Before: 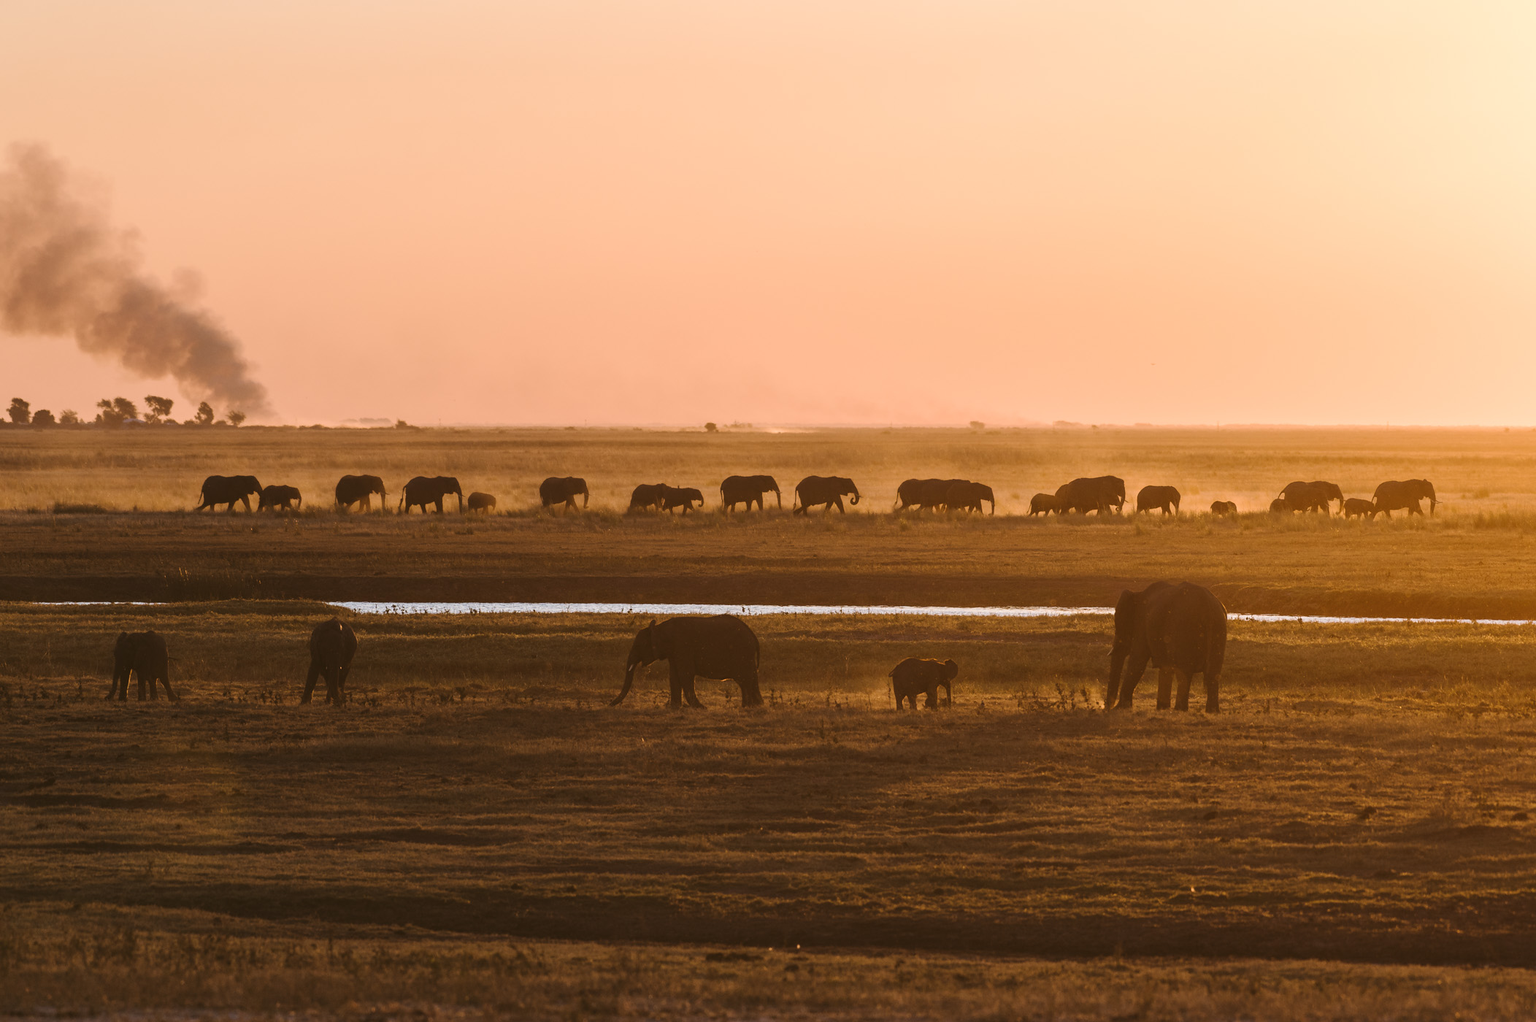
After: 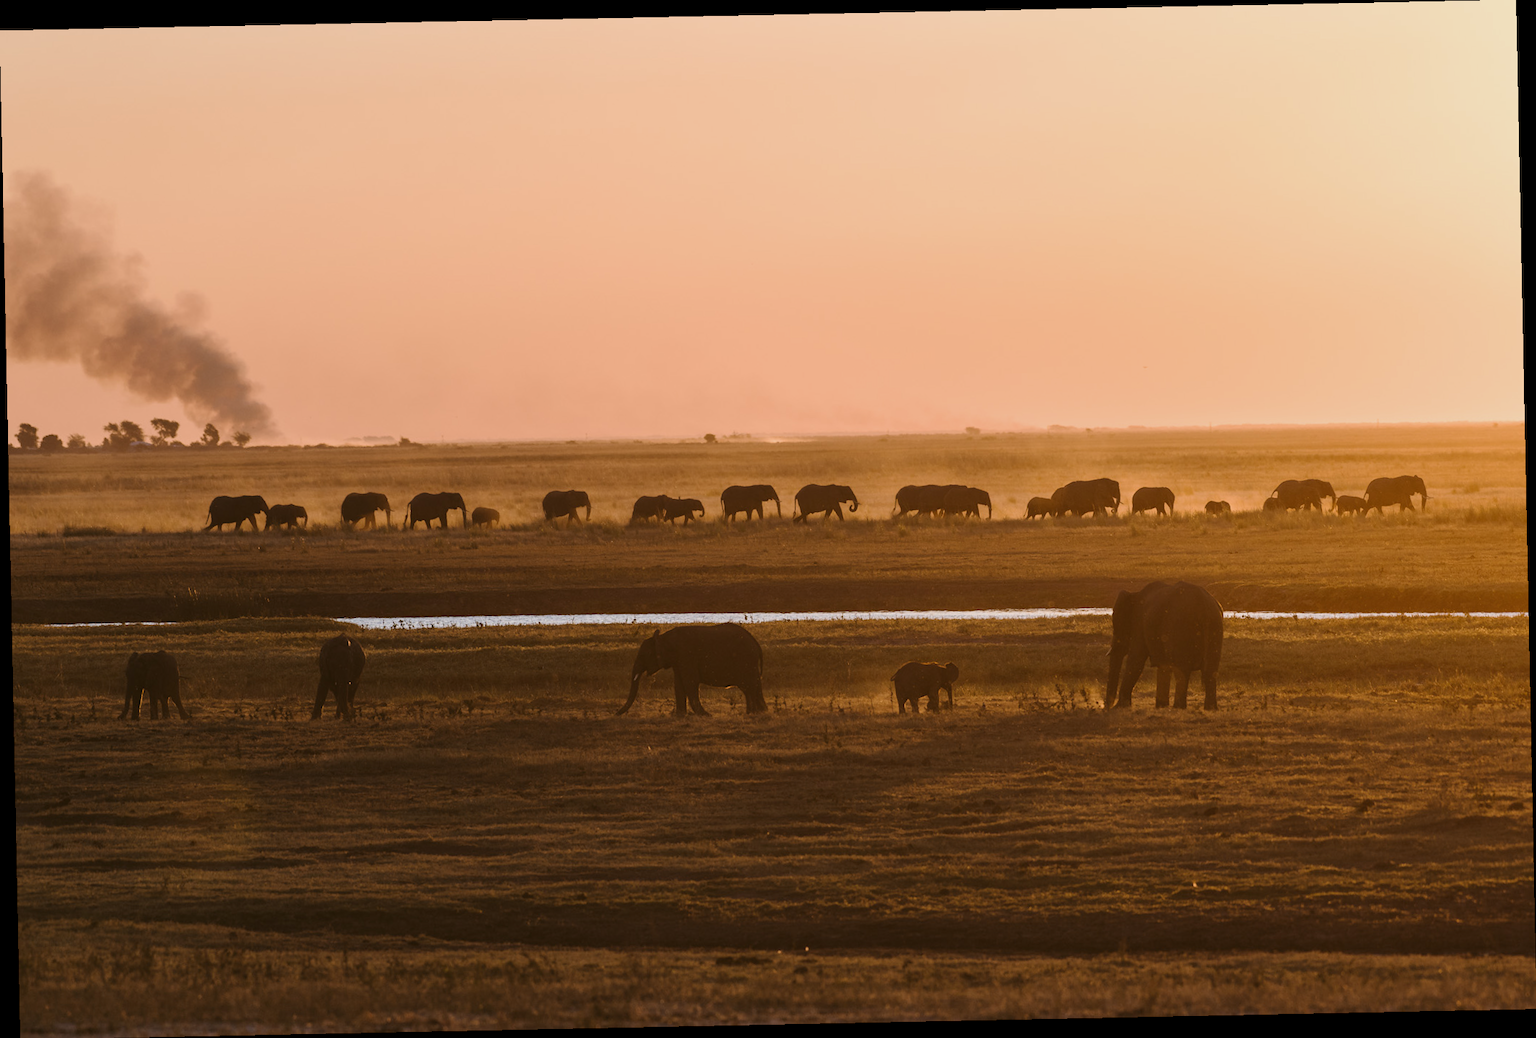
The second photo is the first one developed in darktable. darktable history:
exposure: black level correction 0.001, exposure -0.2 EV, compensate highlight preservation false
rotate and perspective: rotation -1.17°, automatic cropping off
